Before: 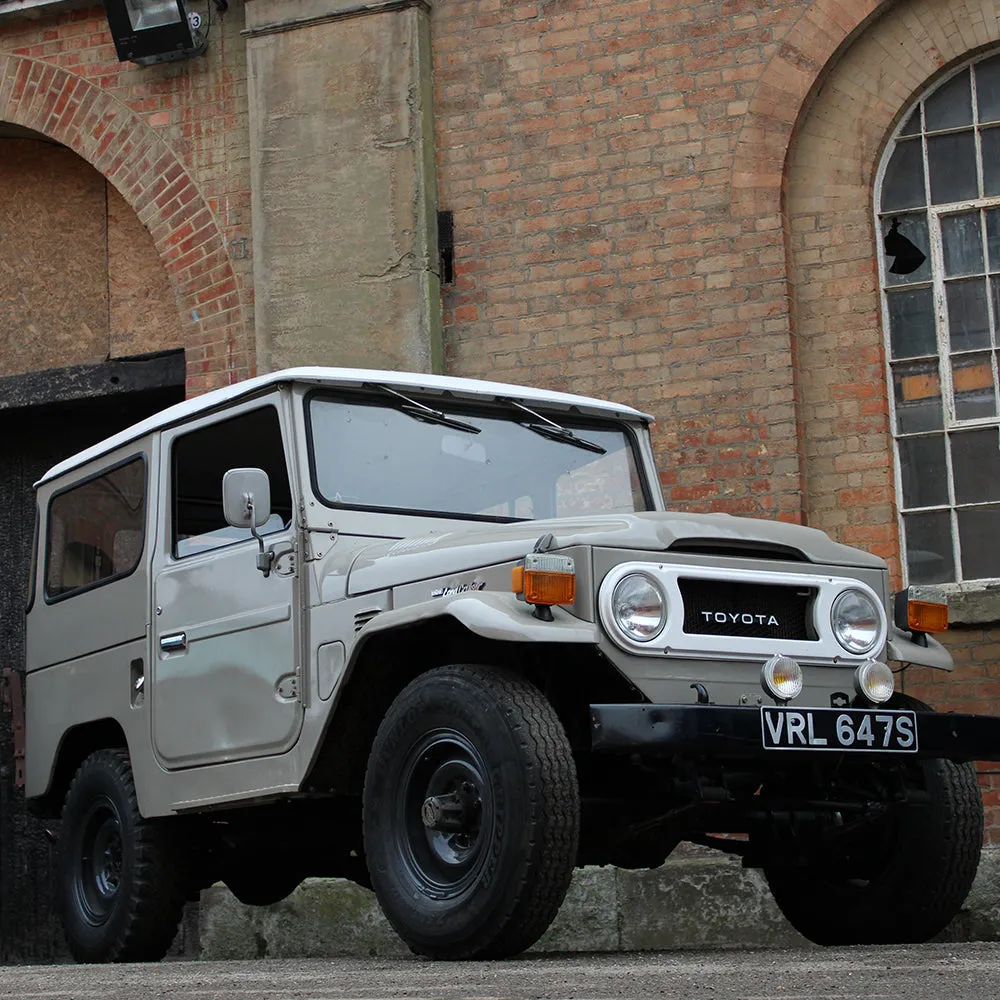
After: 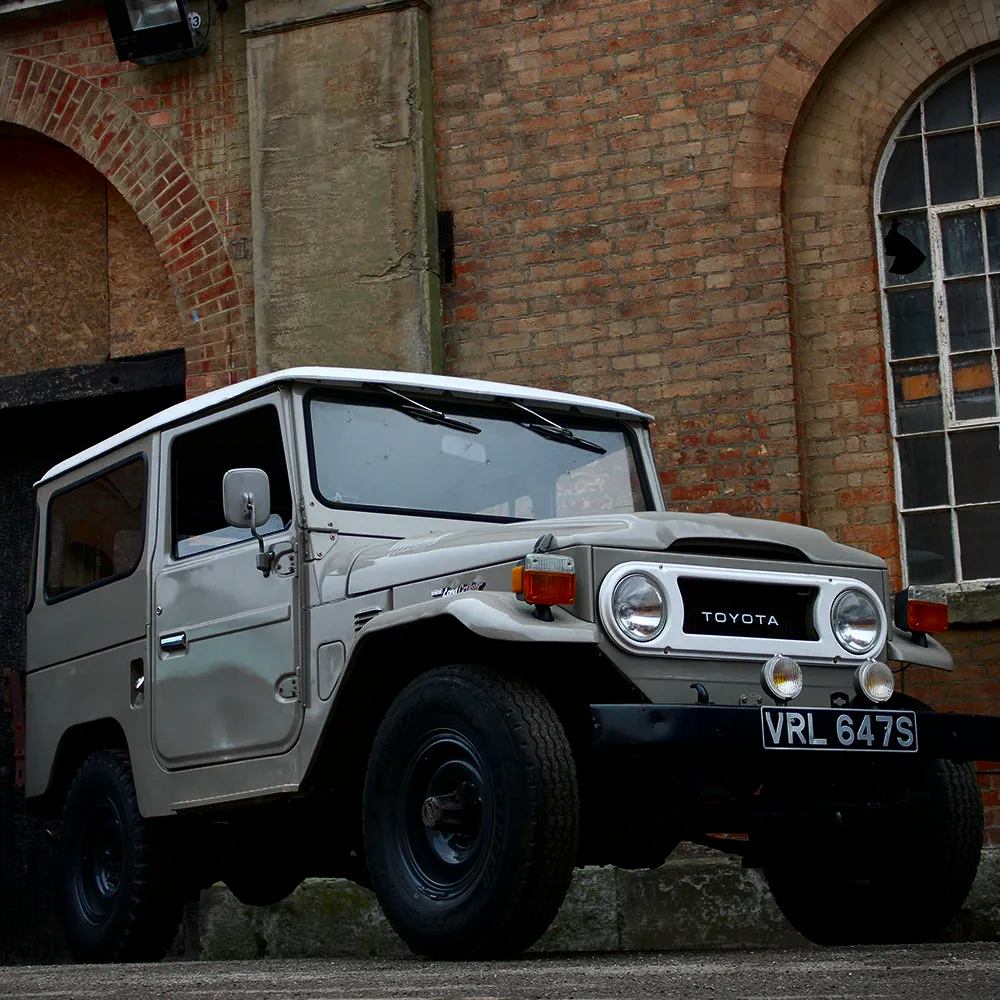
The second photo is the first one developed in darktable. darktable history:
vignetting: fall-off start 99.5%, fall-off radius 65.2%, automatic ratio true, dithering 16-bit output, unbound false
contrast brightness saturation: contrast 0.132, brightness -0.236, saturation 0.138
